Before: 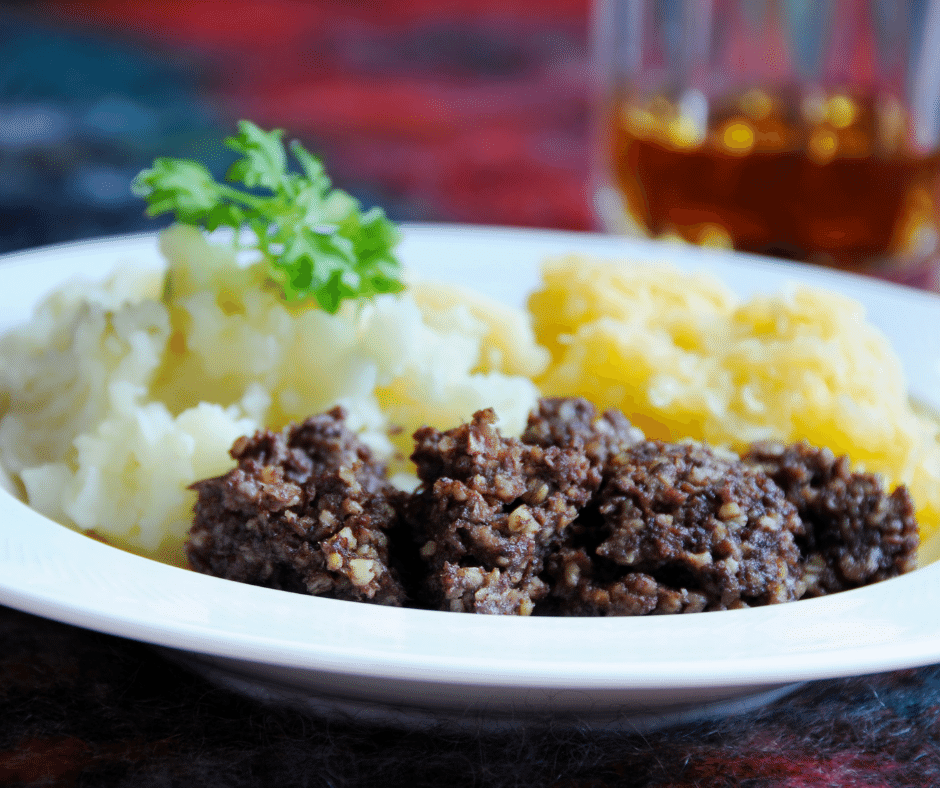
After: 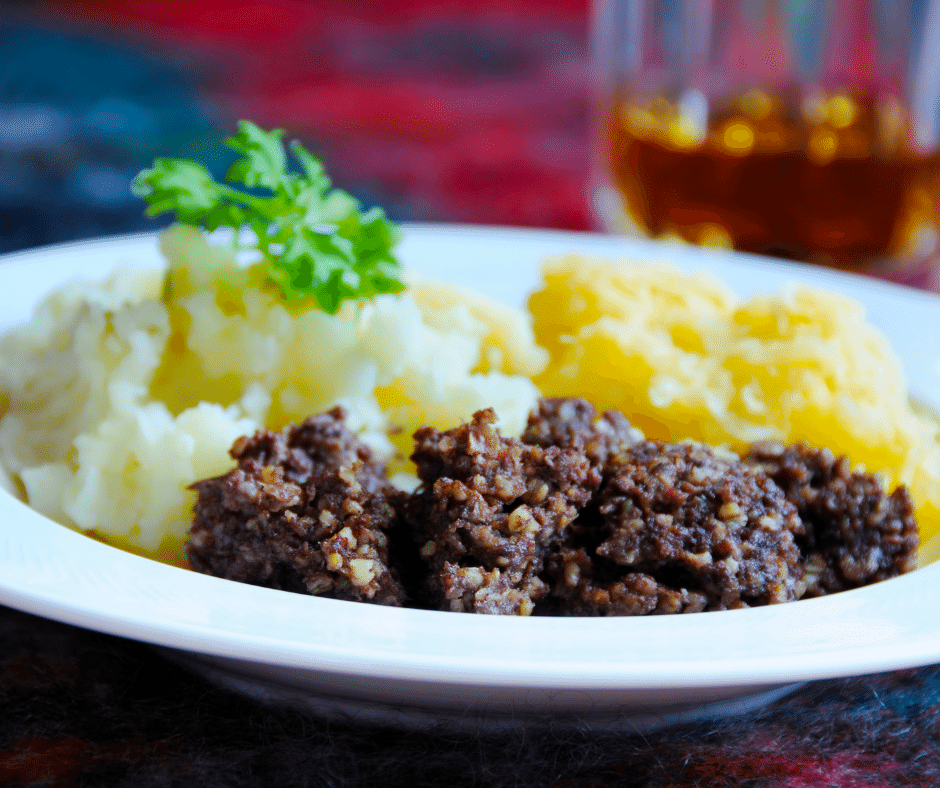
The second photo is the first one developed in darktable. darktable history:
color balance rgb: perceptual saturation grading › global saturation 25.563%, global vibrance 14.936%
